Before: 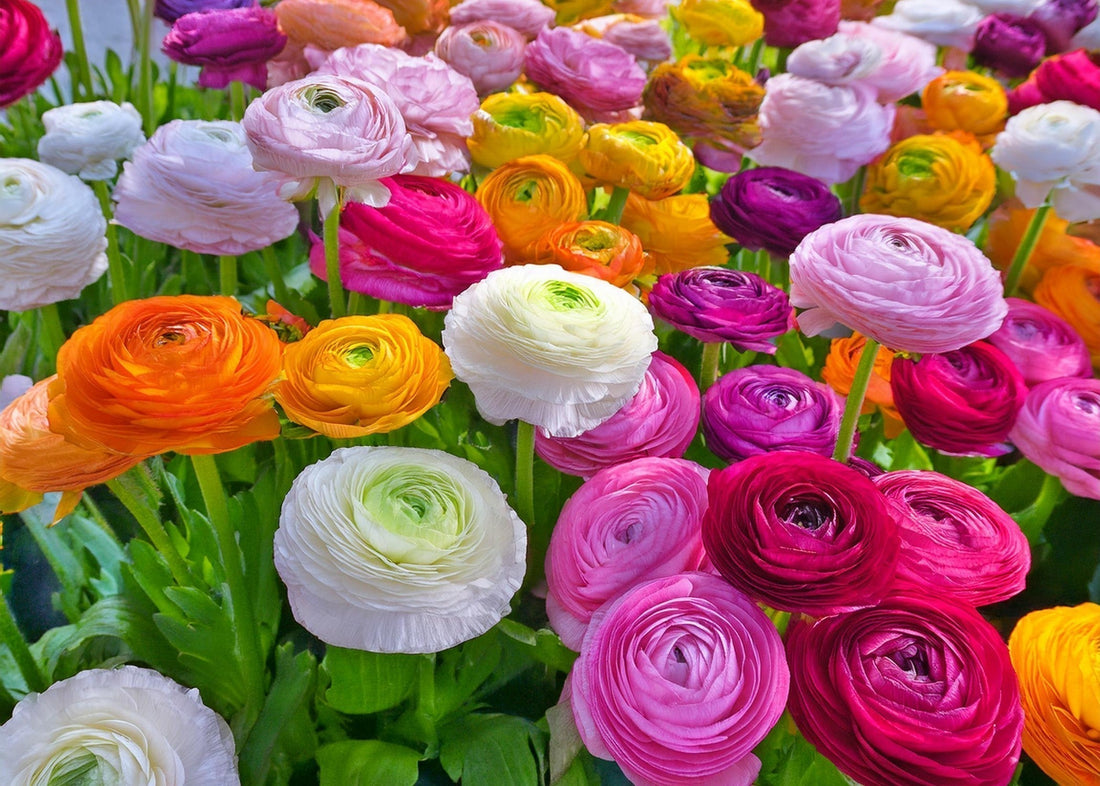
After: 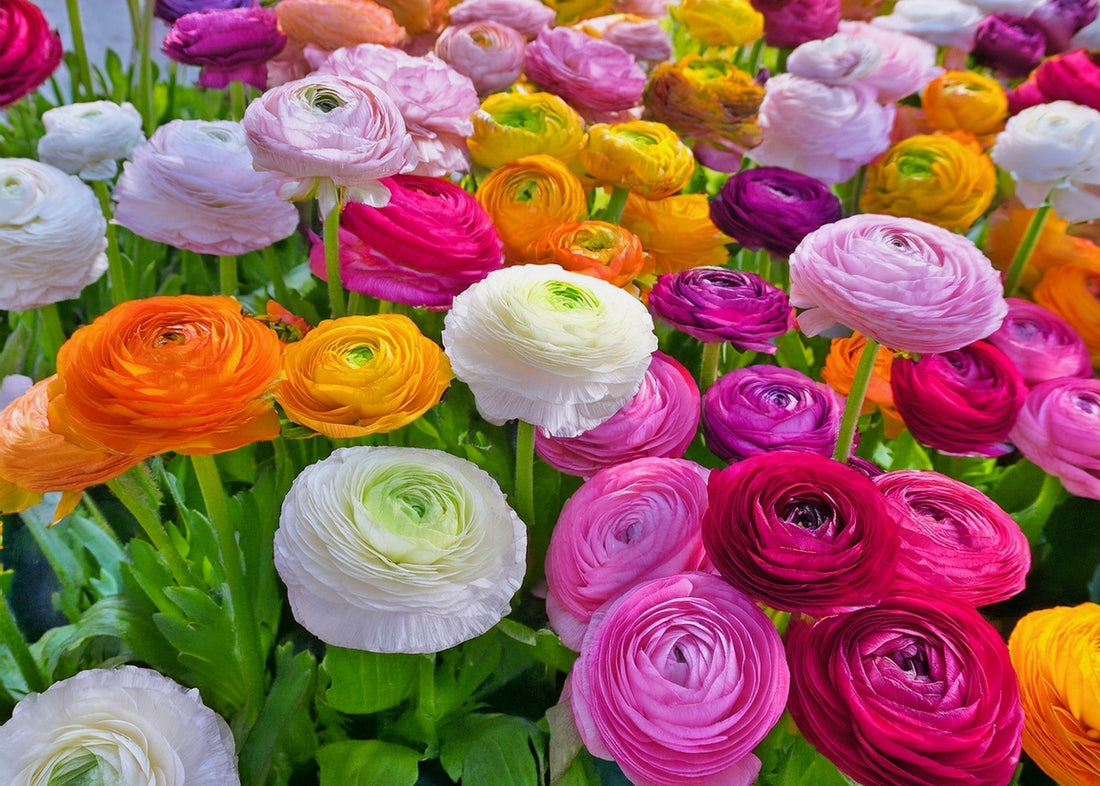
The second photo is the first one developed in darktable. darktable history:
filmic rgb: black relative exposure -9.5 EV, white relative exposure 3.02 EV, hardness 6.12
white balance: emerald 1
